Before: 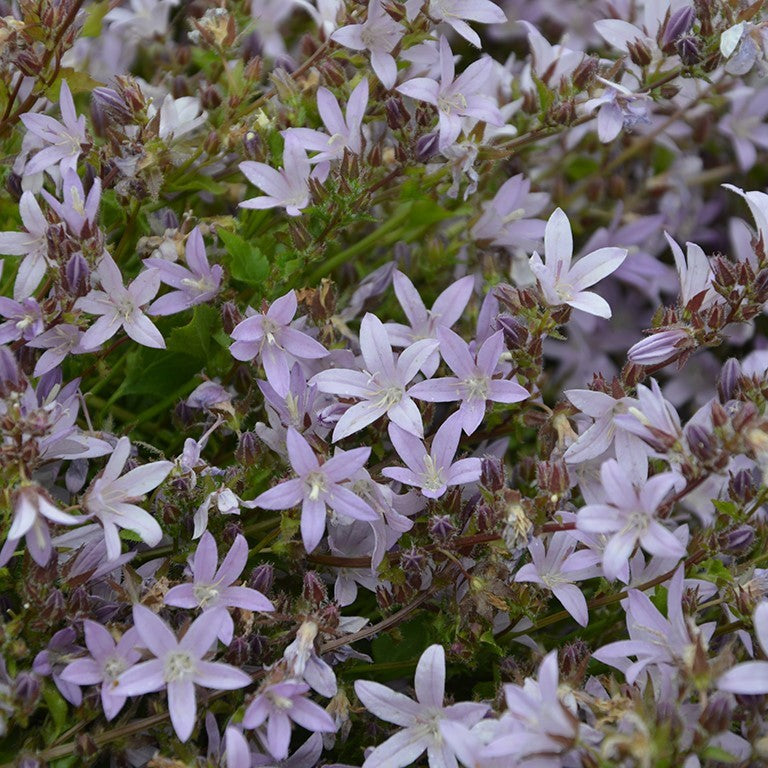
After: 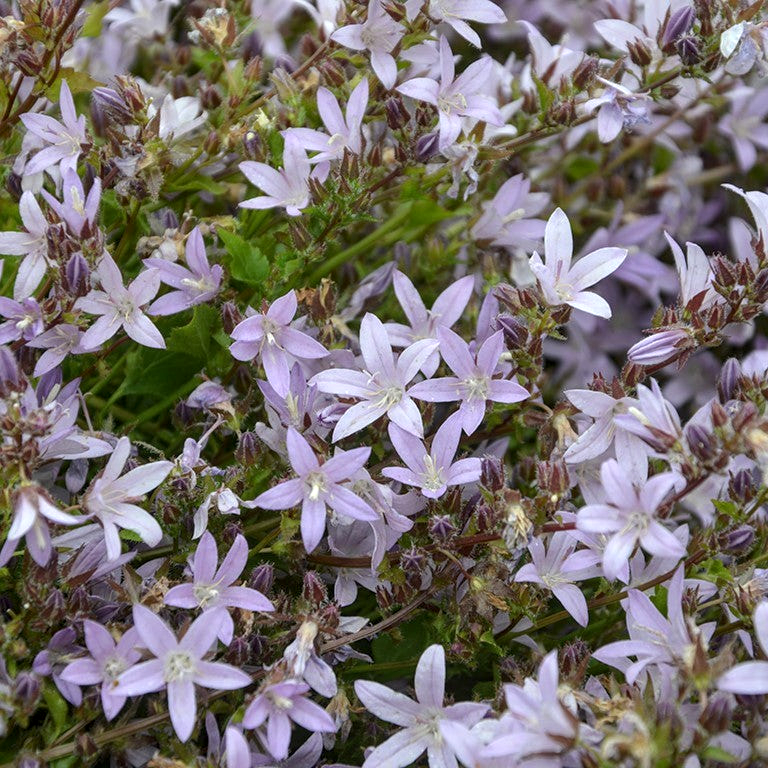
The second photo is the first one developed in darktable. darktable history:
exposure: exposure 0.343 EV, compensate highlight preservation false
local contrast: on, module defaults
